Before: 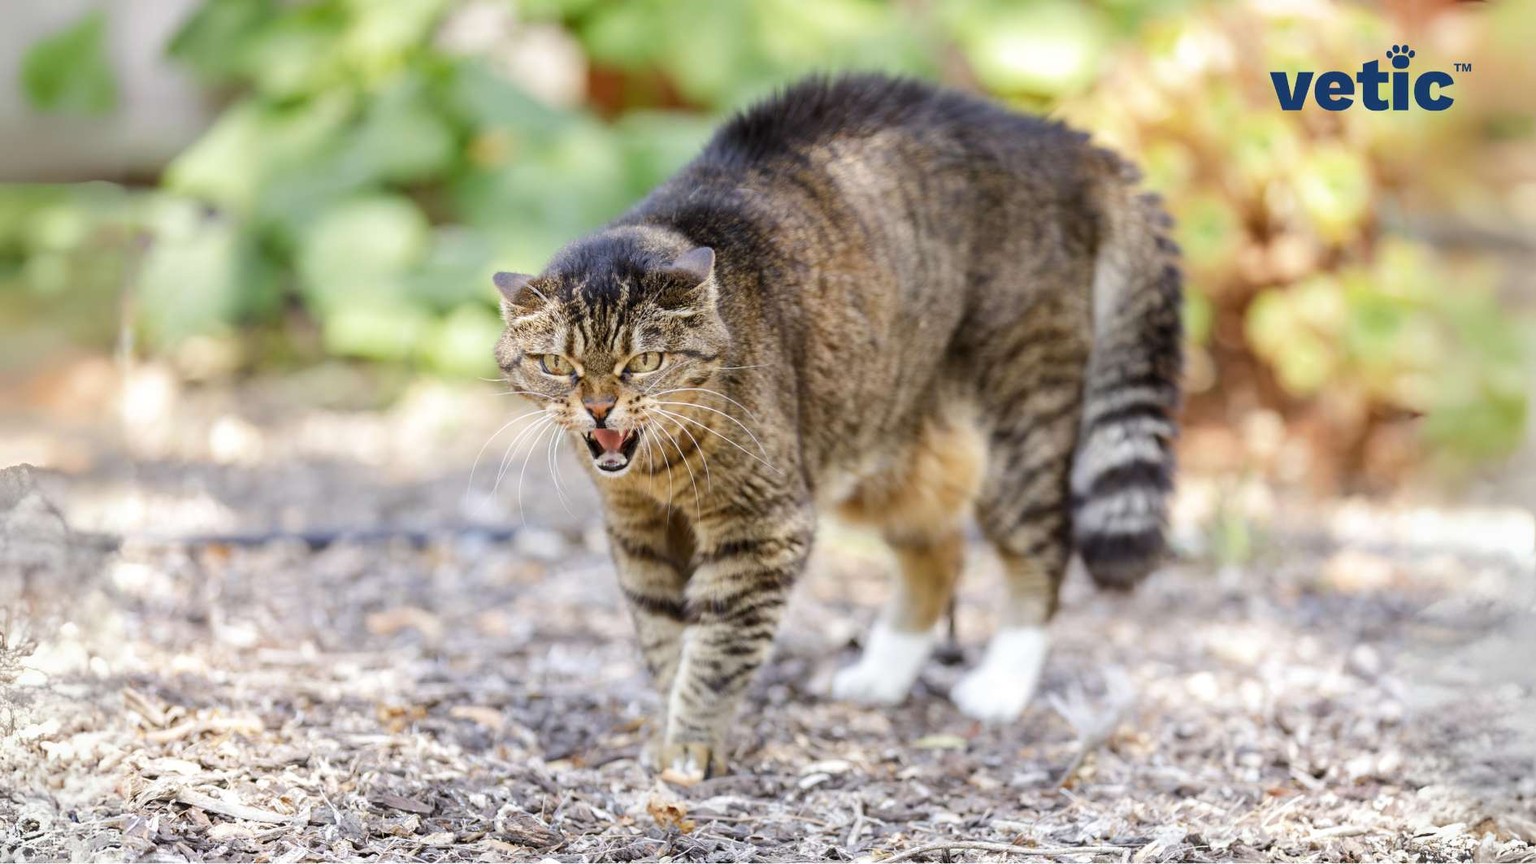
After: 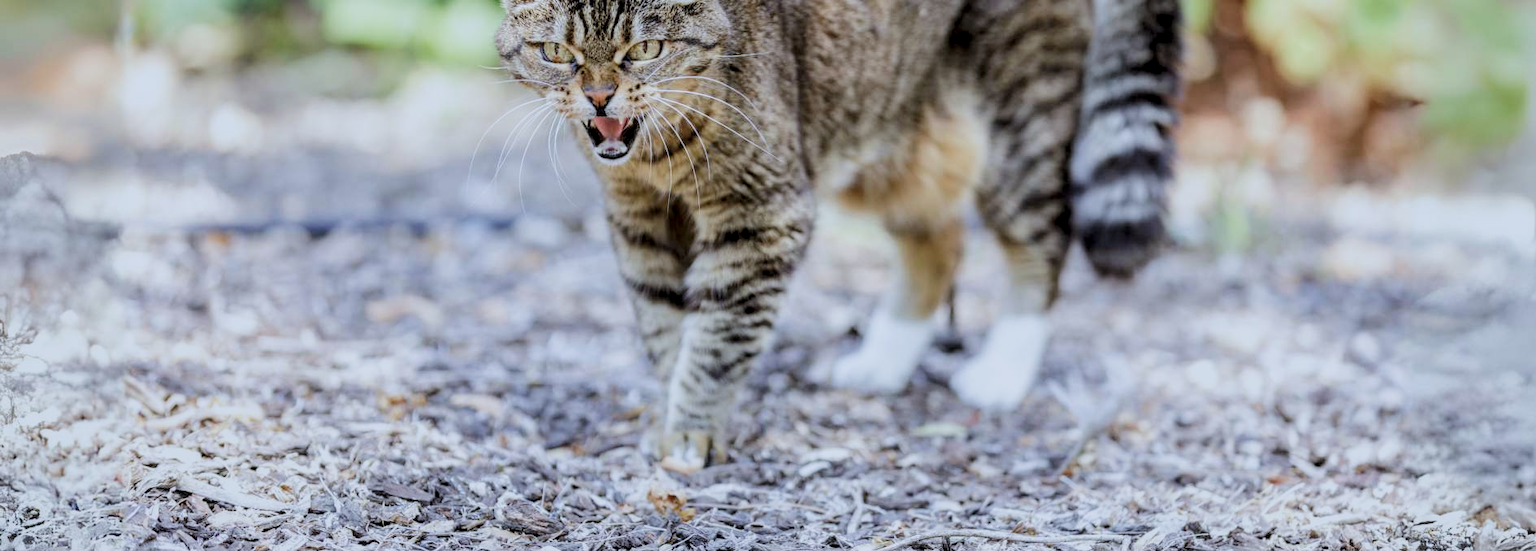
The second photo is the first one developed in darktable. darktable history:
crop and rotate: top 36.173%
filmic rgb: black relative exposure -7.65 EV, white relative exposure 4.56 EV, hardness 3.61, color science v4 (2020), contrast in shadows soft, contrast in highlights soft
local contrast: detail 130%
color calibration: x 0.38, y 0.39, temperature 4079.3 K
